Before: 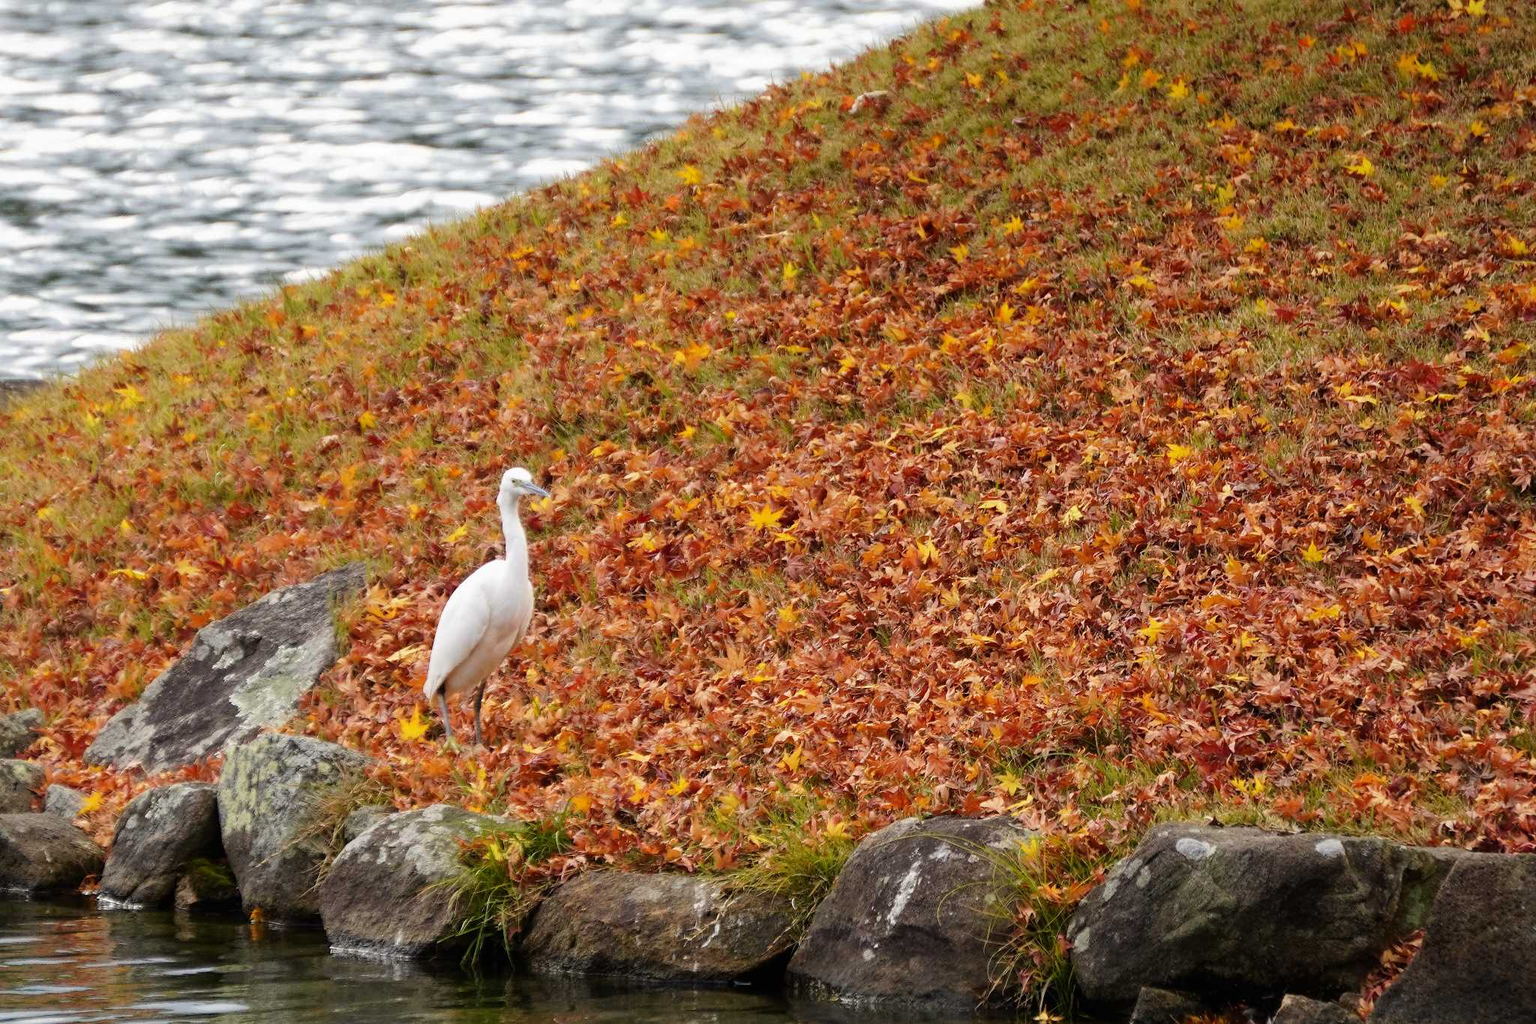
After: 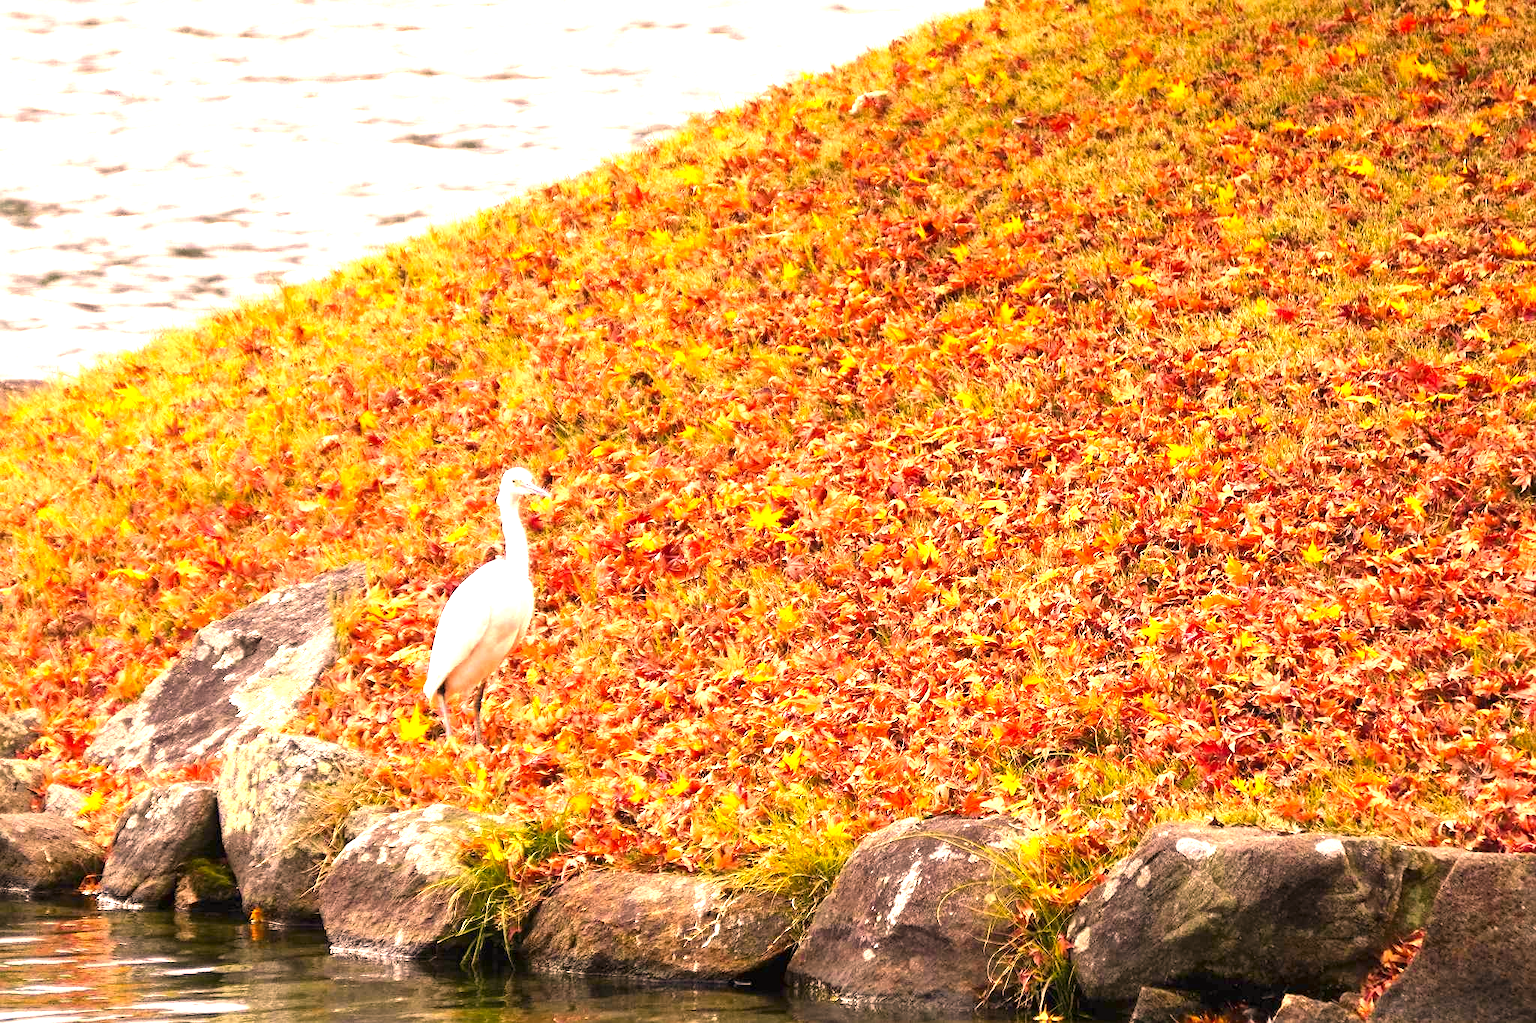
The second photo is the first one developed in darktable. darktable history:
sharpen: radius 1.313, amount 0.288, threshold 0.172
color correction: highlights a* 22.02, highlights b* 22.02
exposure: black level correction 0, exposure 1.665 EV, compensate highlight preservation false
